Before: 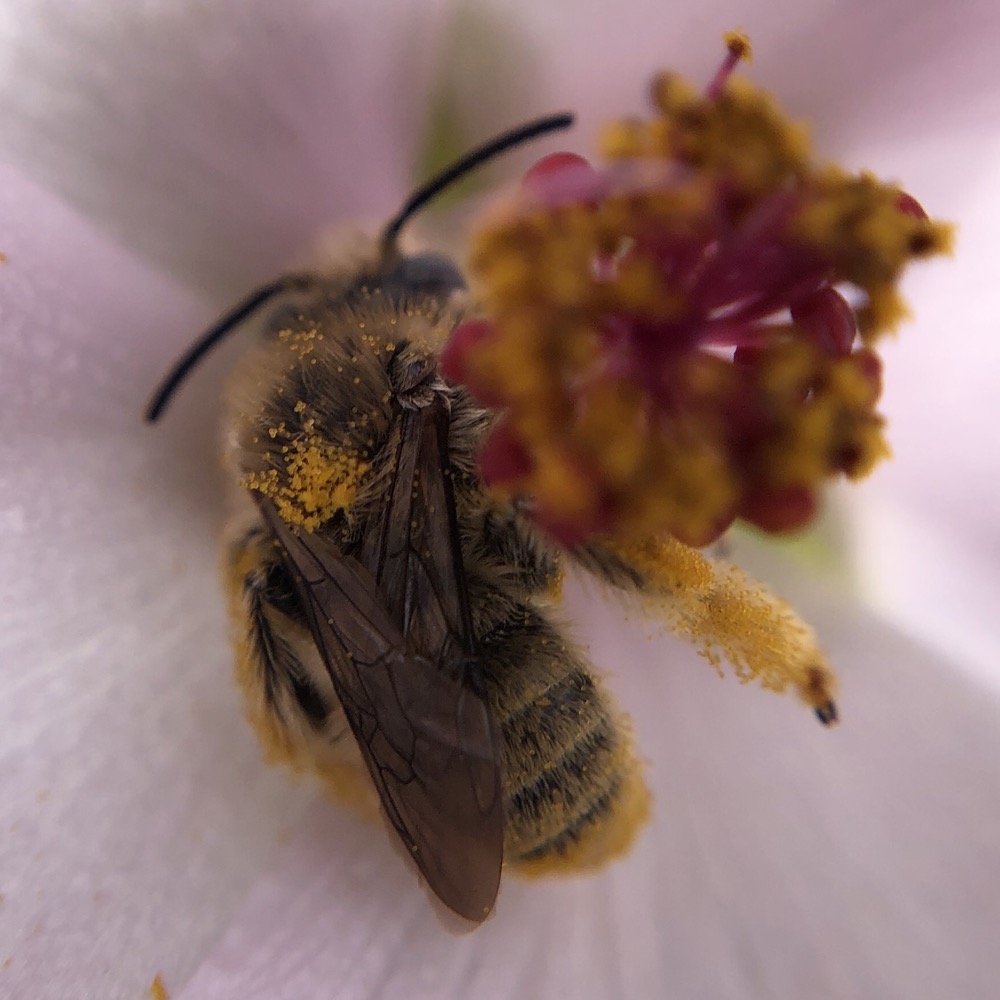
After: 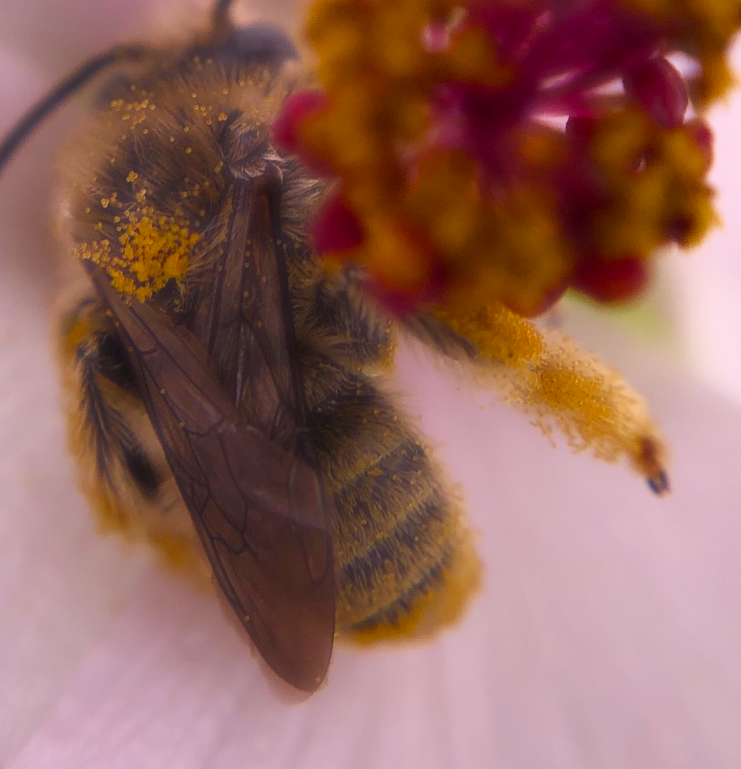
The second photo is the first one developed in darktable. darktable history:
crop: left 16.878%, top 23.09%, right 9.015%
velvia: on, module defaults
color balance rgb: shadows lift › luminance -9.782%, perceptual saturation grading › global saturation 26.195%, perceptual saturation grading › highlights -27.663%, perceptual saturation grading › mid-tones 15.805%, perceptual saturation grading › shadows 34.29%, global vibrance 20.175%
haze removal: strength -0.896, distance 0.227, compatibility mode true, adaptive false
